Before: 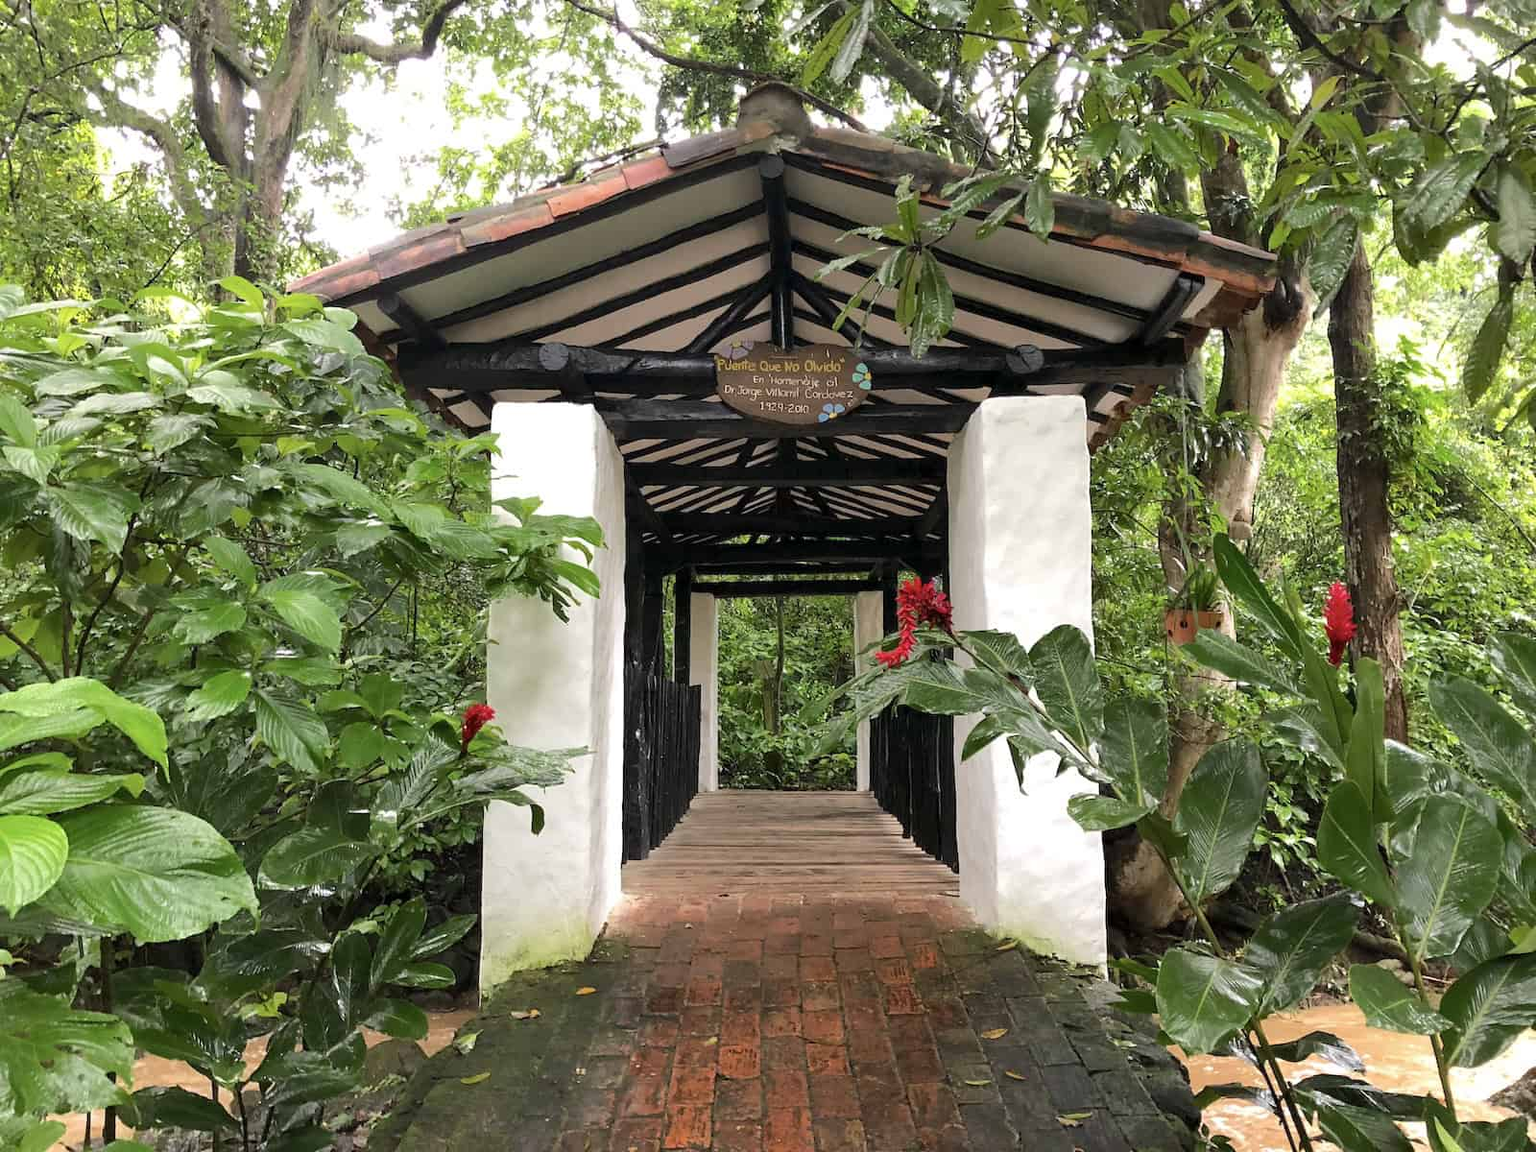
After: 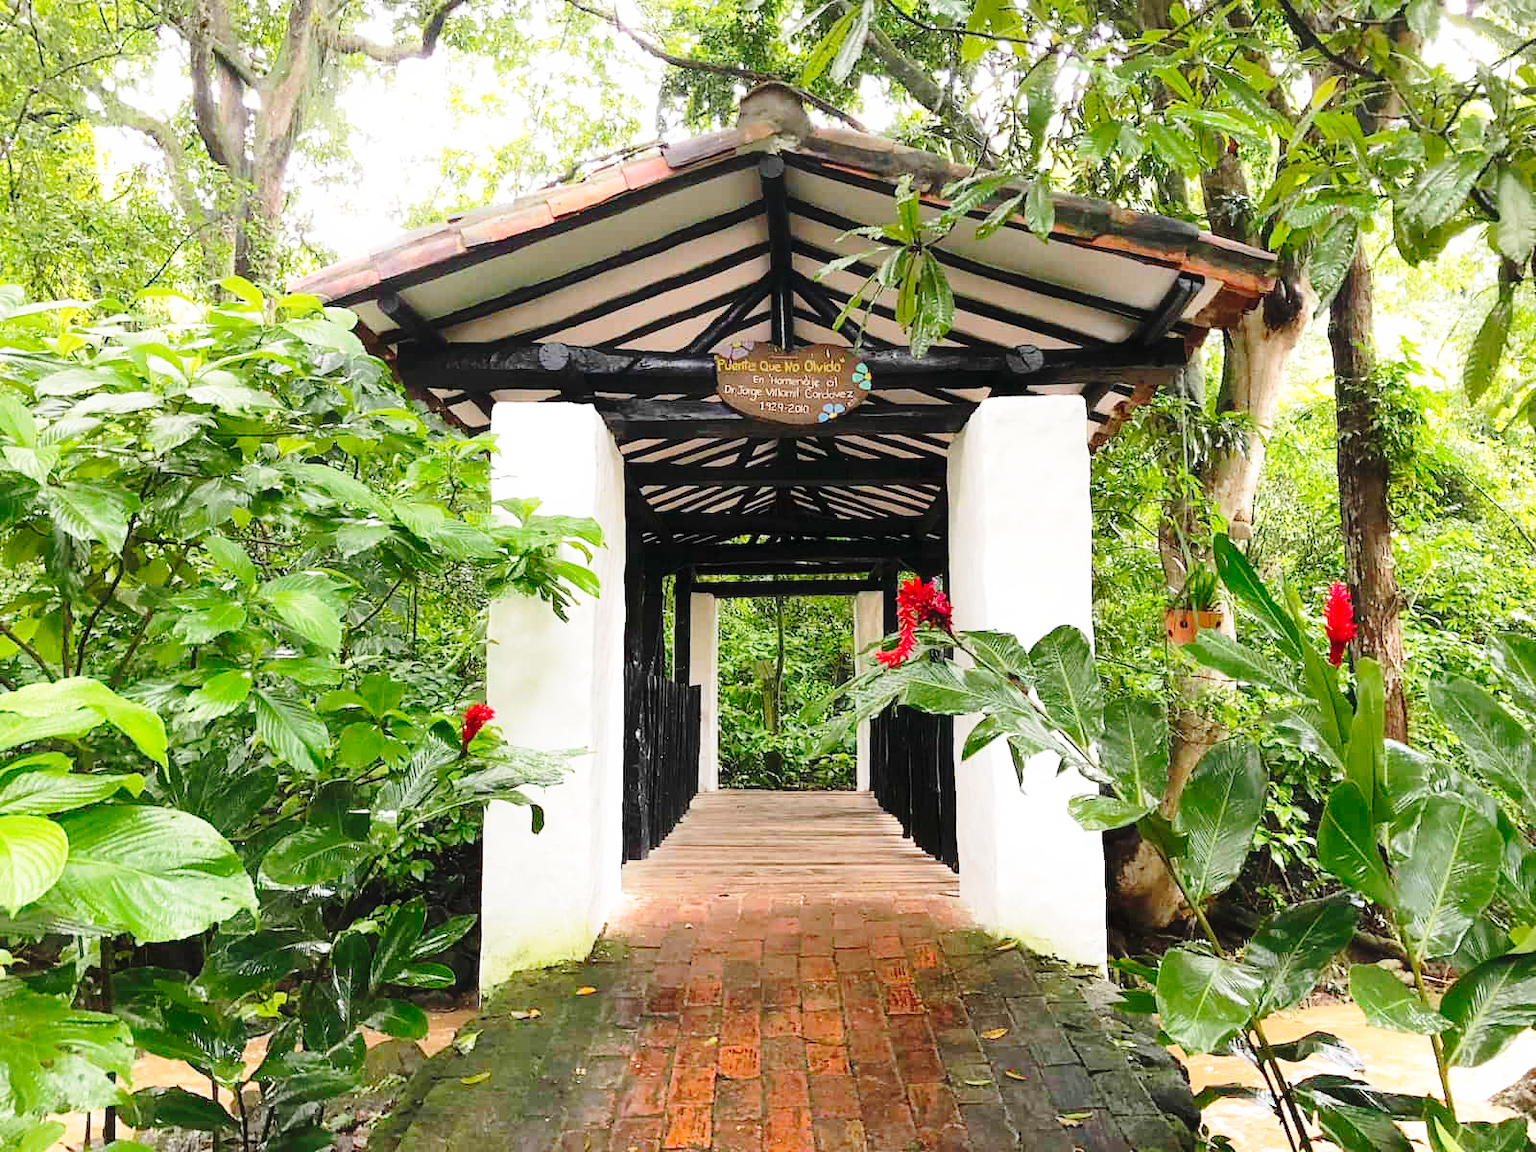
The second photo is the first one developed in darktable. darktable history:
base curve: curves: ch0 [(0, 0) (0.028, 0.03) (0.105, 0.232) (0.387, 0.748) (0.754, 0.968) (1, 1)], preserve colors none
contrast equalizer: y [[0.5, 0.486, 0.447, 0.446, 0.489, 0.5], [0.5 ×6], [0.5 ×6], [0 ×6], [0 ×6]]
